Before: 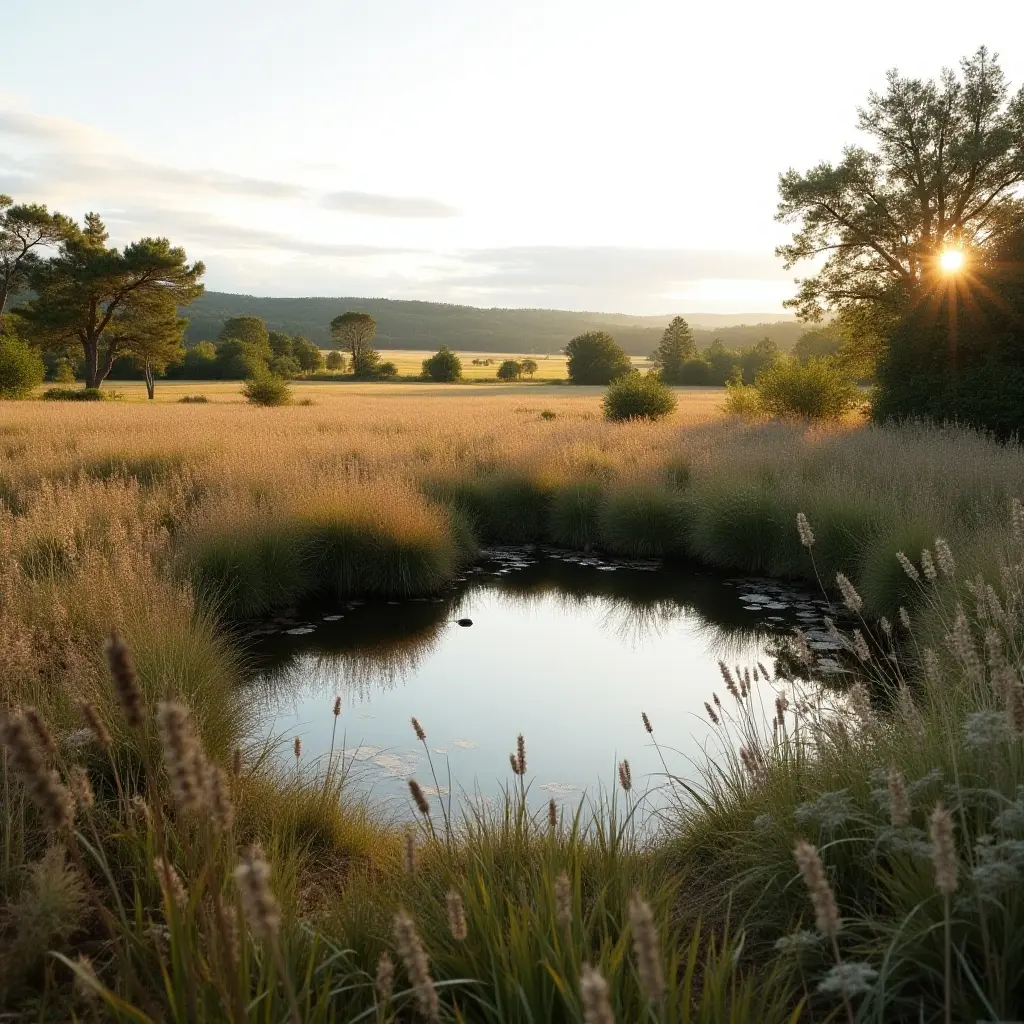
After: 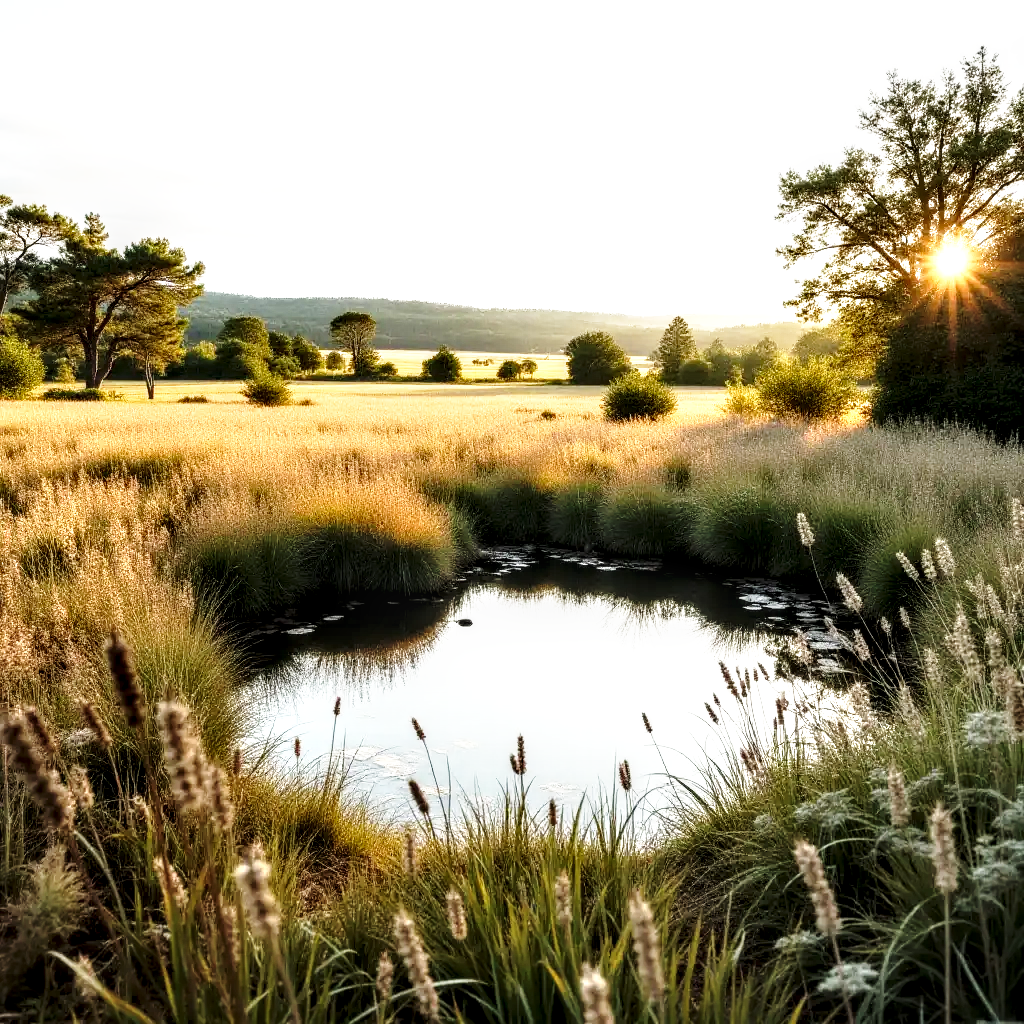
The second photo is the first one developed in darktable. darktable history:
local contrast: detail 150%
base curve: curves: ch0 [(0, 0) (0.026, 0.03) (0.109, 0.232) (0.351, 0.748) (0.669, 0.968) (1, 1)], preserve colors none
contrast equalizer: octaves 7, y [[0.586, 0.584, 0.576, 0.565, 0.552, 0.539], [0.5 ×6], [0.97, 0.959, 0.919, 0.859, 0.789, 0.717], [0 ×6], [0 ×6]]
